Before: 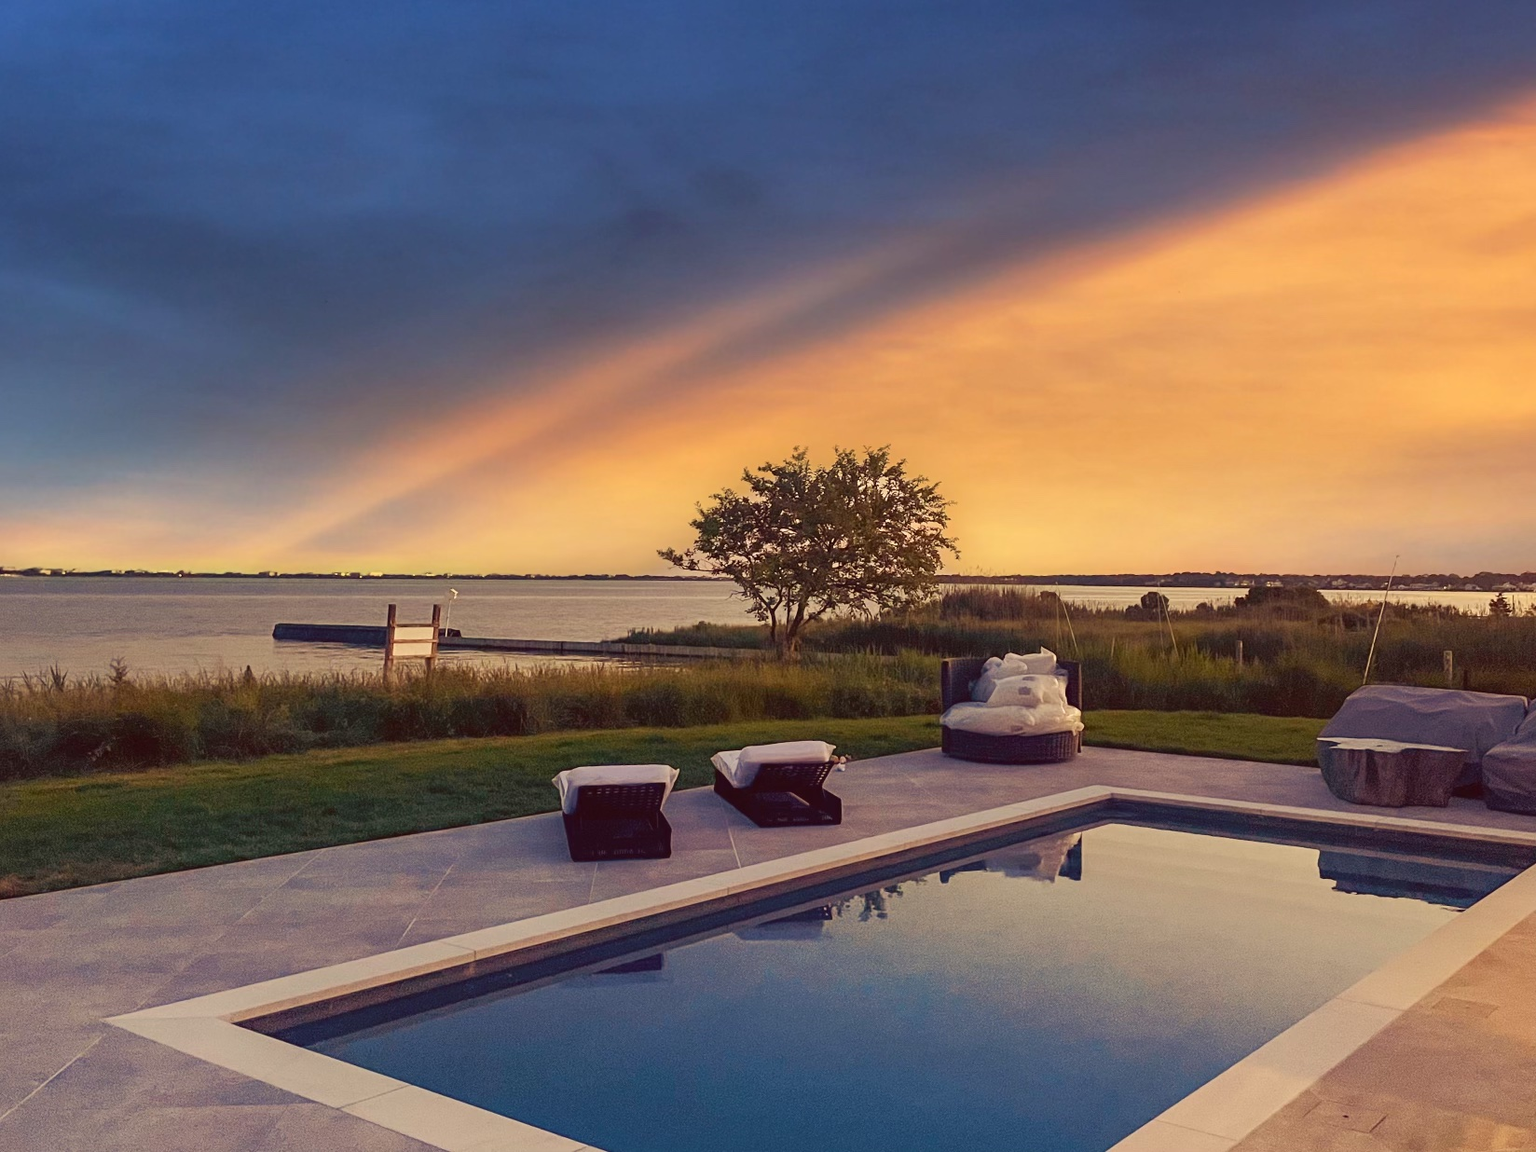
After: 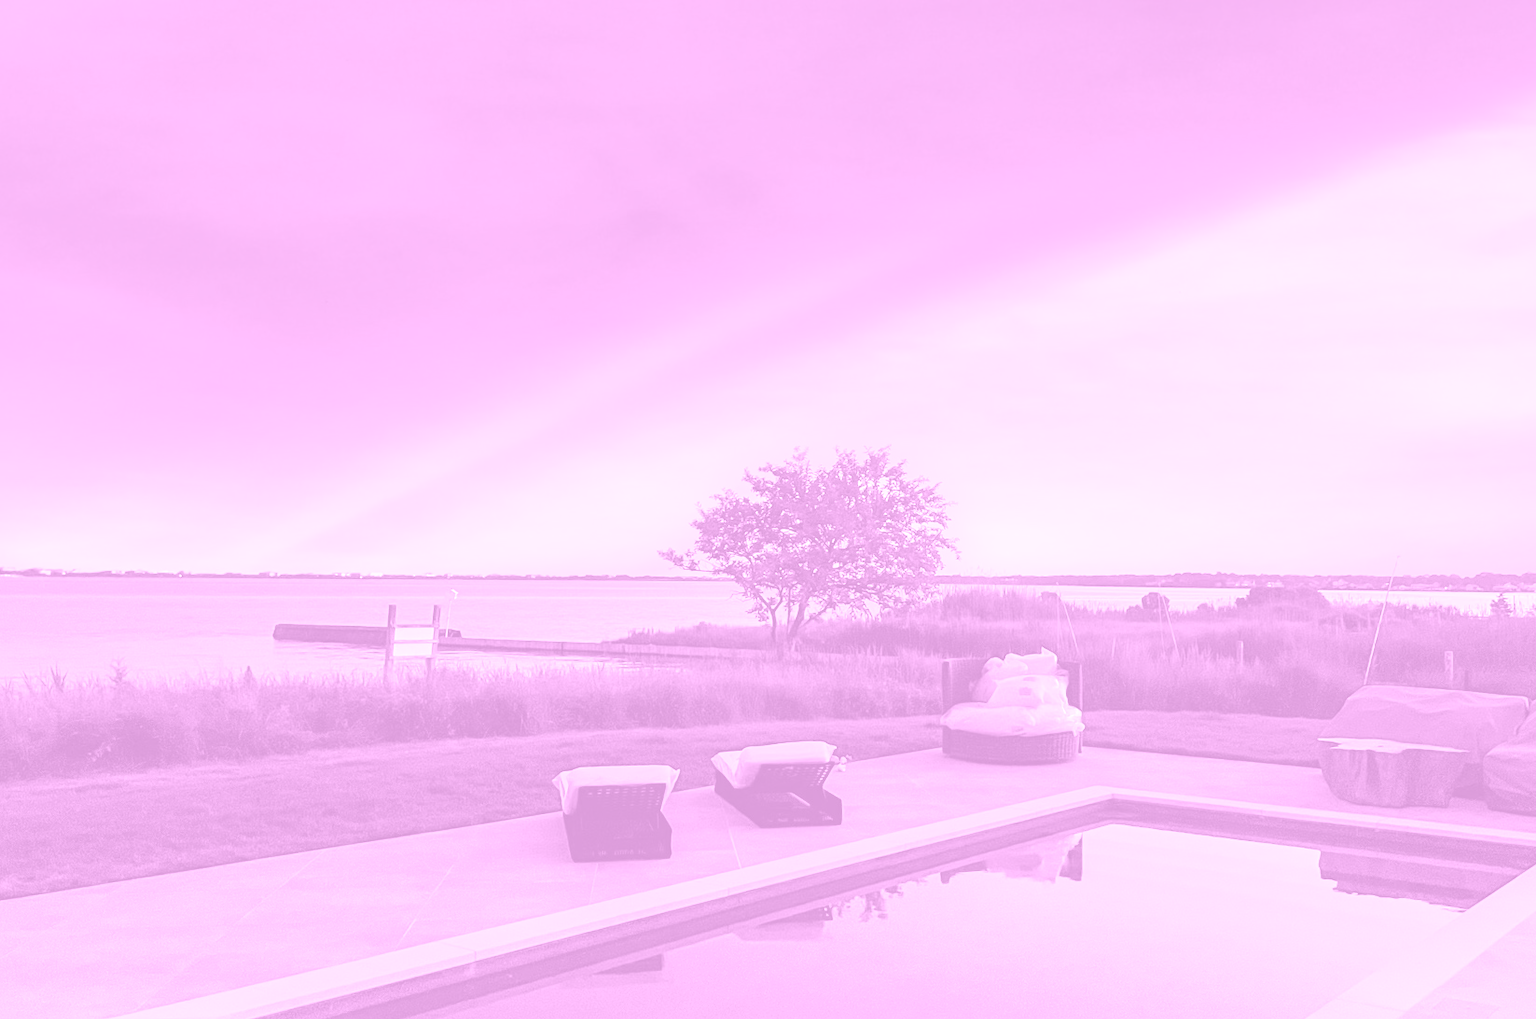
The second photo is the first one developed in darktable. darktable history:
colorize: hue 331.2°, saturation 75%, source mix 30.28%, lightness 70.52%, version 1
crop and rotate: top 0%, bottom 11.49%
exposure: black level correction 0, exposure 1.2 EV, compensate exposure bias true, compensate highlight preservation false
